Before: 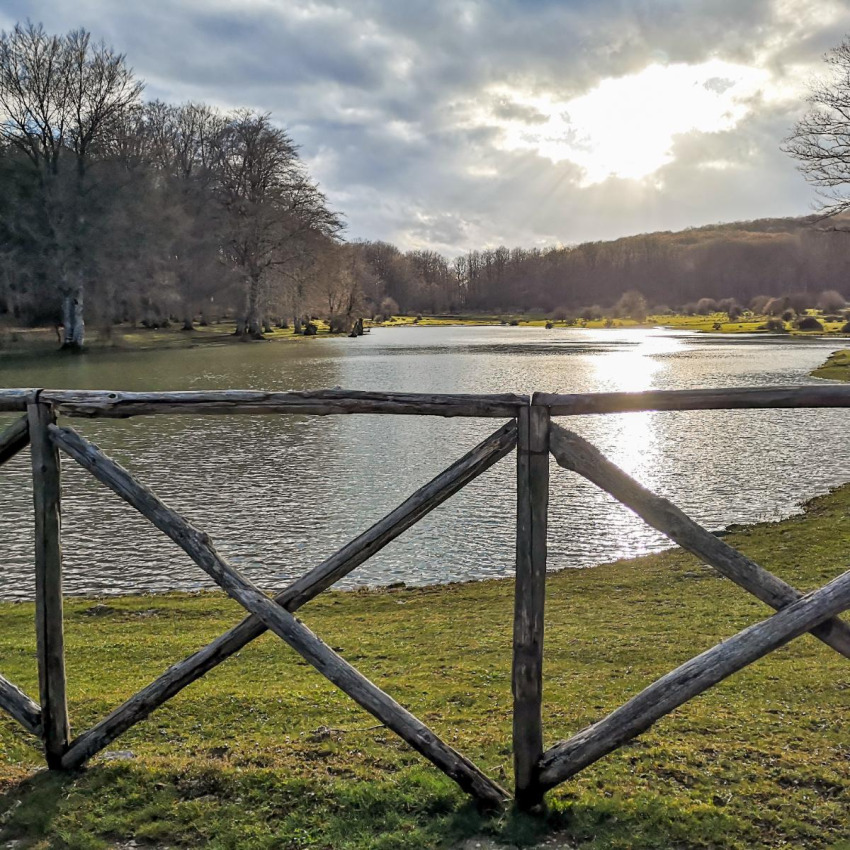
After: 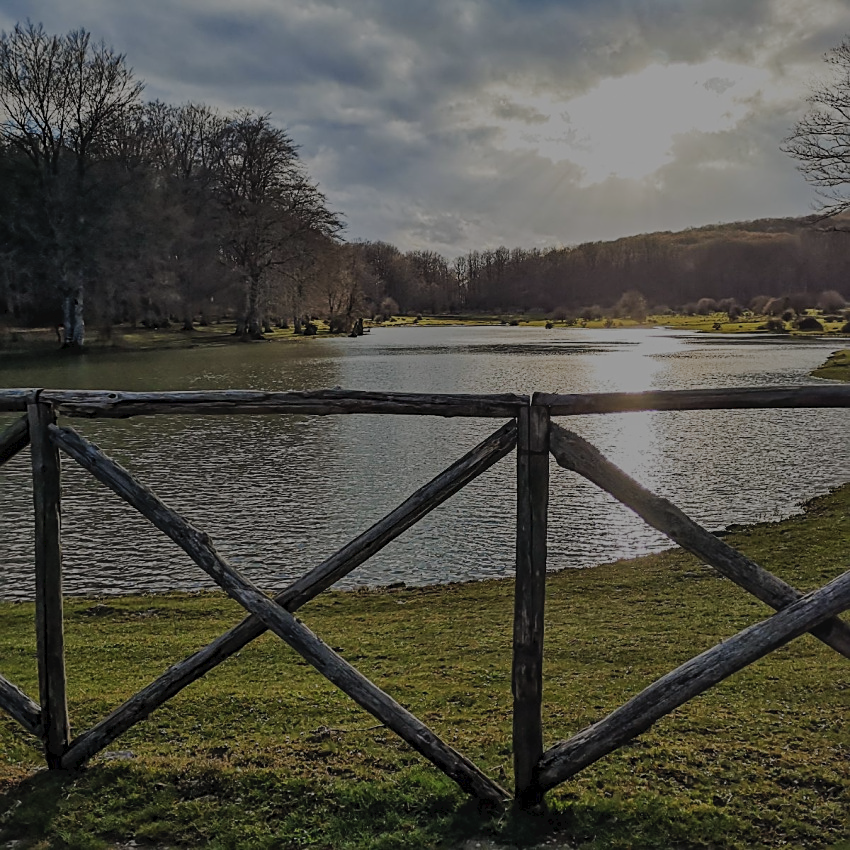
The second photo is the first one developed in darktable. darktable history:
exposure: exposure 0.3 EV, compensate highlight preservation false
sharpen: on, module defaults
tone curve: curves: ch0 [(0, 0) (0.003, 0.035) (0.011, 0.035) (0.025, 0.035) (0.044, 0.046) (0.069, 0.063) (0.1, 0.084) (0.136, 0.123) (0.177, 0.174) (0.224, 0.232) (0.277, 0.304) (0.335, 0.387) (0.399, 0.476) (0.468, 0.566) (0.543, 0.639) (0.623, 0.714) (0.709, 0.776) (0.801, 0.851) (0.898, 0.921) (1, 1)], preserve colors none
color balance rgb: perceptual brilliance grading › global brilliance -48.39%
